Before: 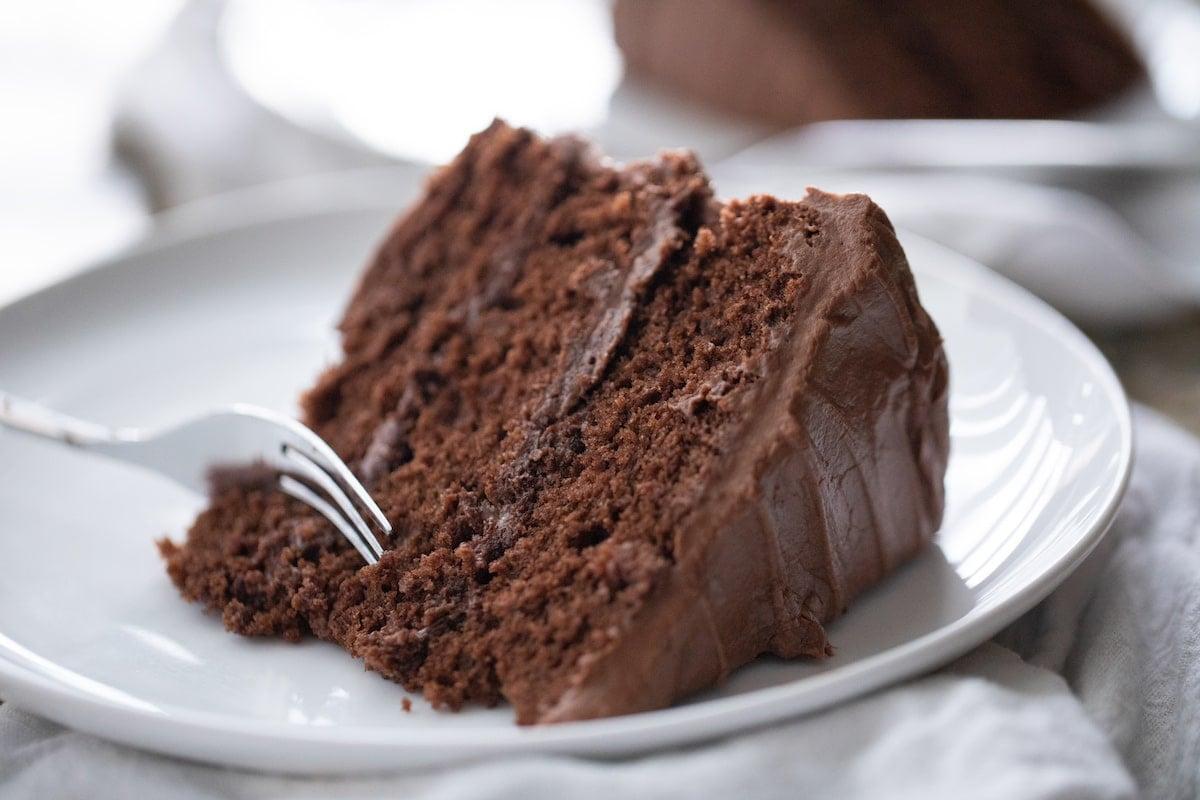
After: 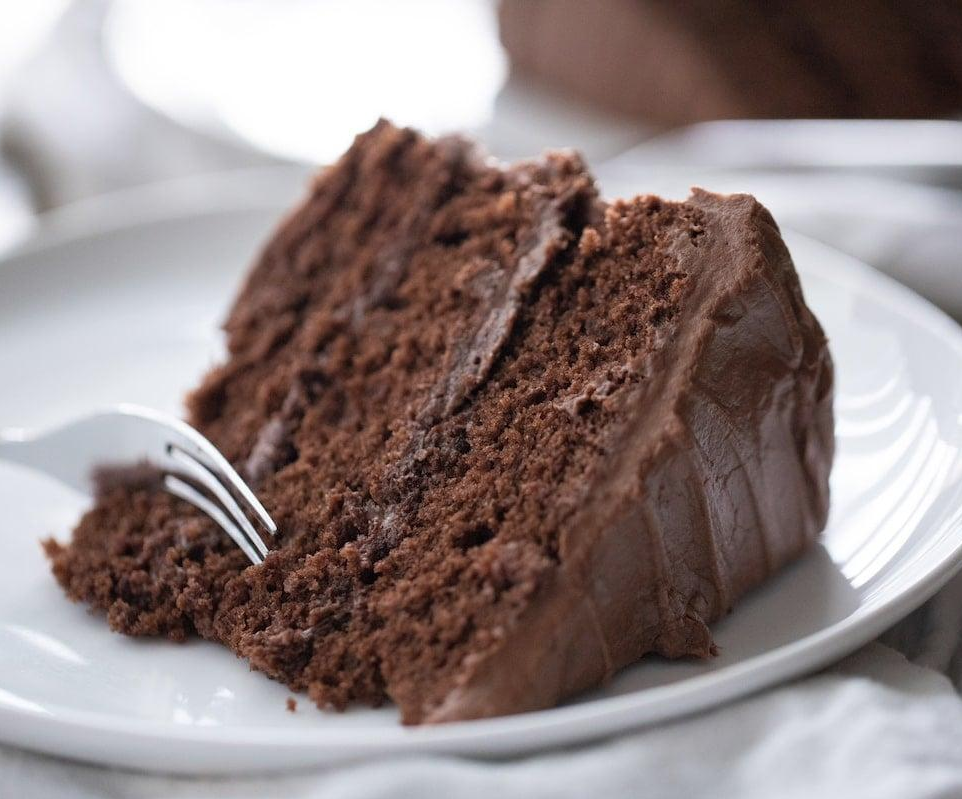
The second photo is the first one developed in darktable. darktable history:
crop and rotate: left 9.605%, right 10.188%
color zones: curves: ch1 [(0, 0.469) (0.01, 0.469) (0.12, 0.446) (0.248, 0.469) (0.5, 0.5) (0.748, 0.5) (0.99, 0.469) (1, 0.469)]
